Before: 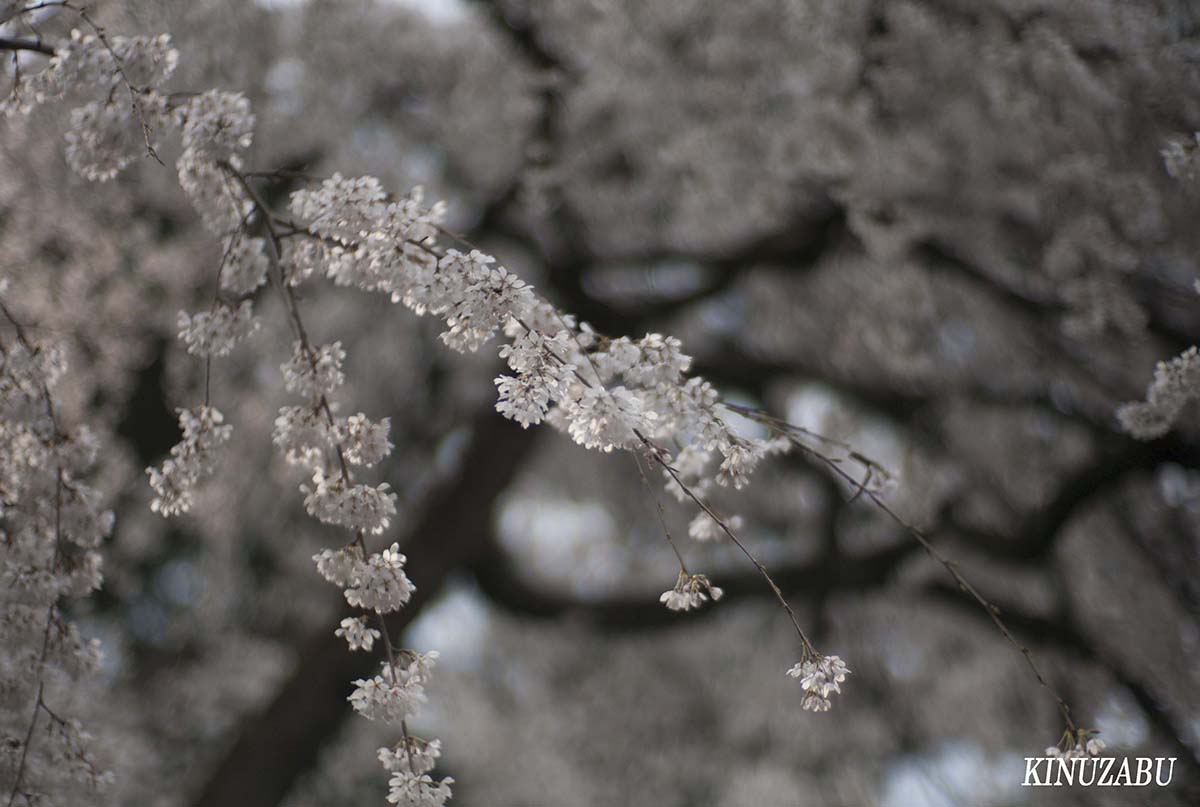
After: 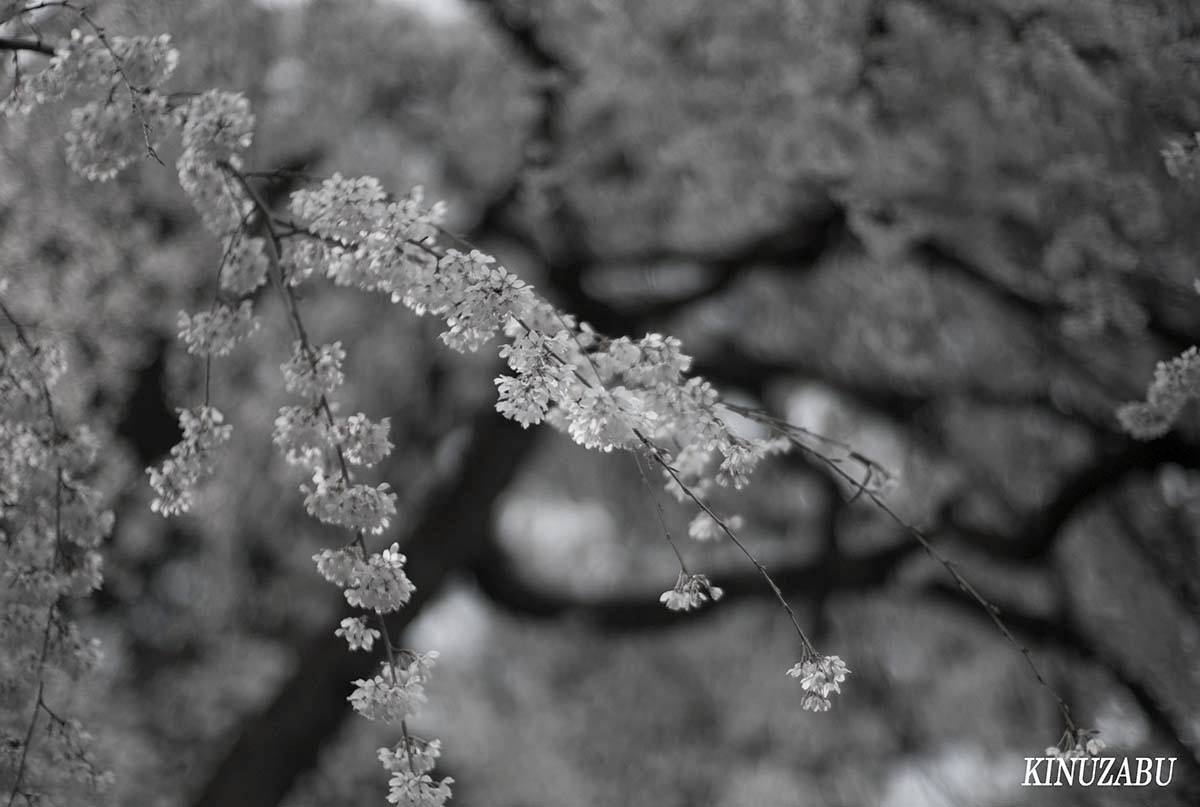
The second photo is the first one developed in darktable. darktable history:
color correction: saturation 0.2
white balance: red 0.976, blue 1.04
